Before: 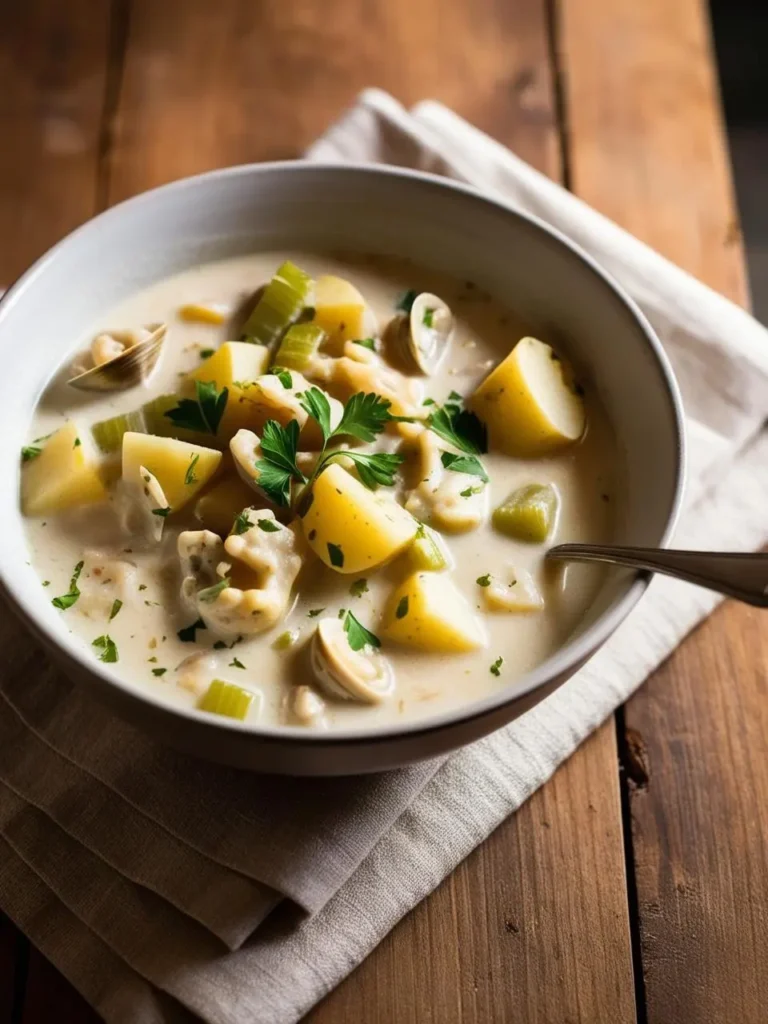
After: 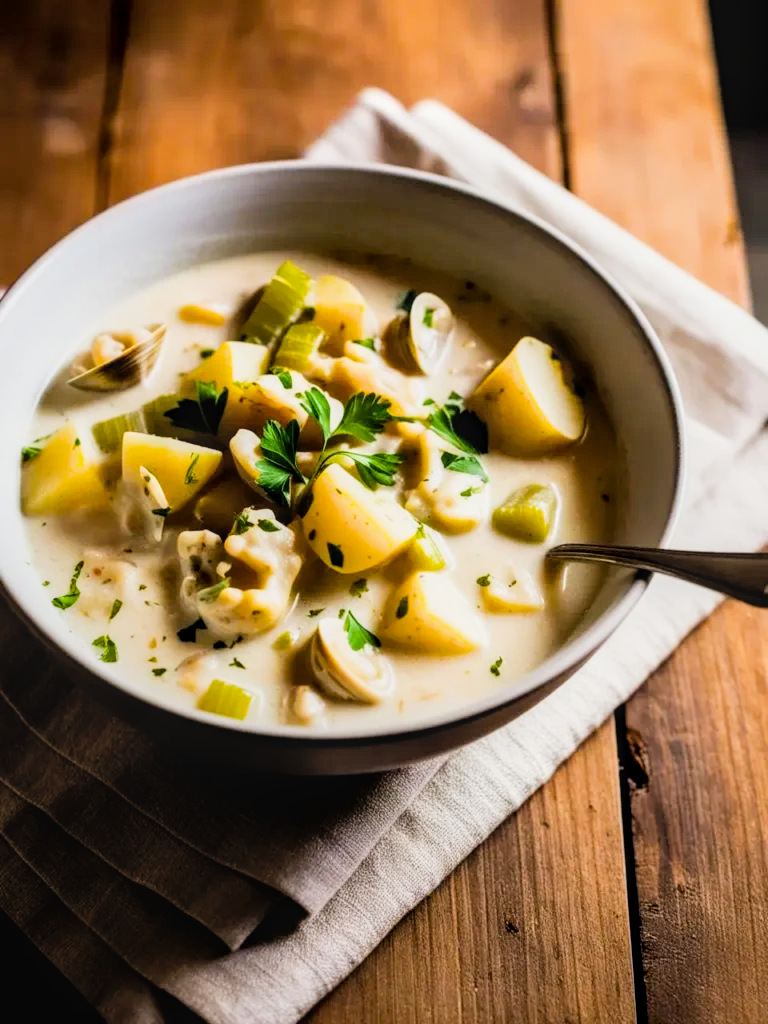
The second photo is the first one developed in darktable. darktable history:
local contrast: on, module defaults
color balance rgb: perceptual saturation grading › global saturation 25%, global vibrance 10%
exposure: black level correction 0, exposure 0.6 EV, compensate highlight preservation false
filmic rgb: black relative exposure -5 EV, hardness 2.88, contrast 1.3, highlights saturation mix -30%
